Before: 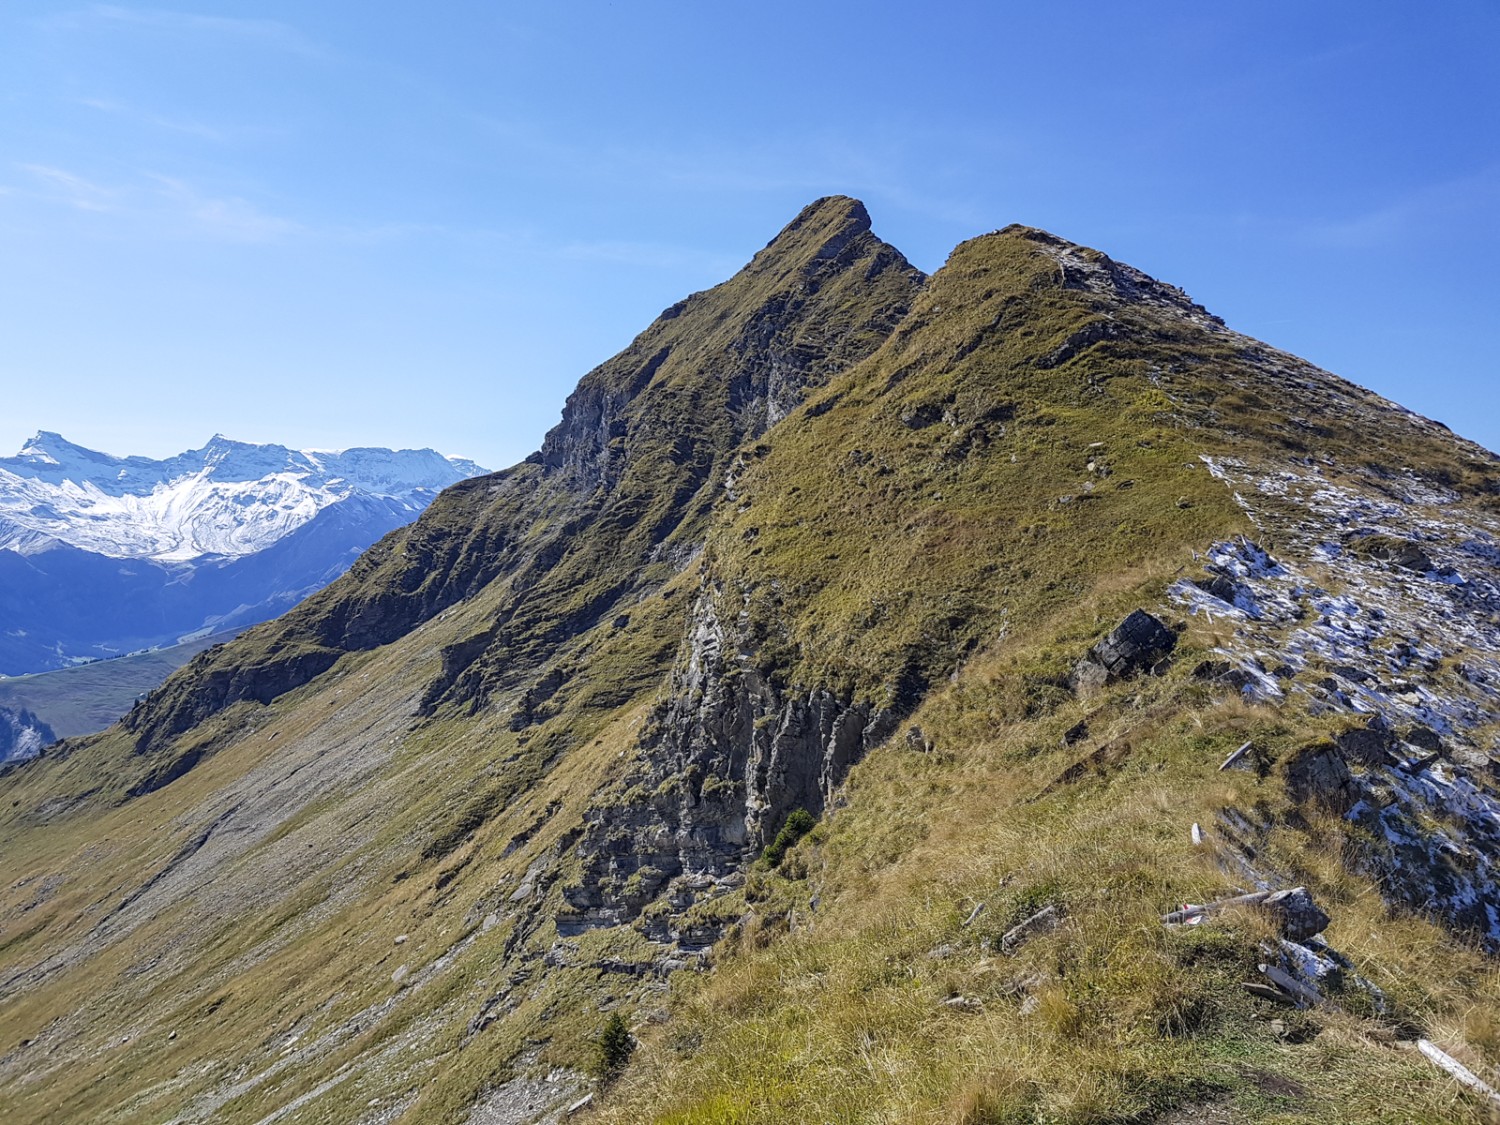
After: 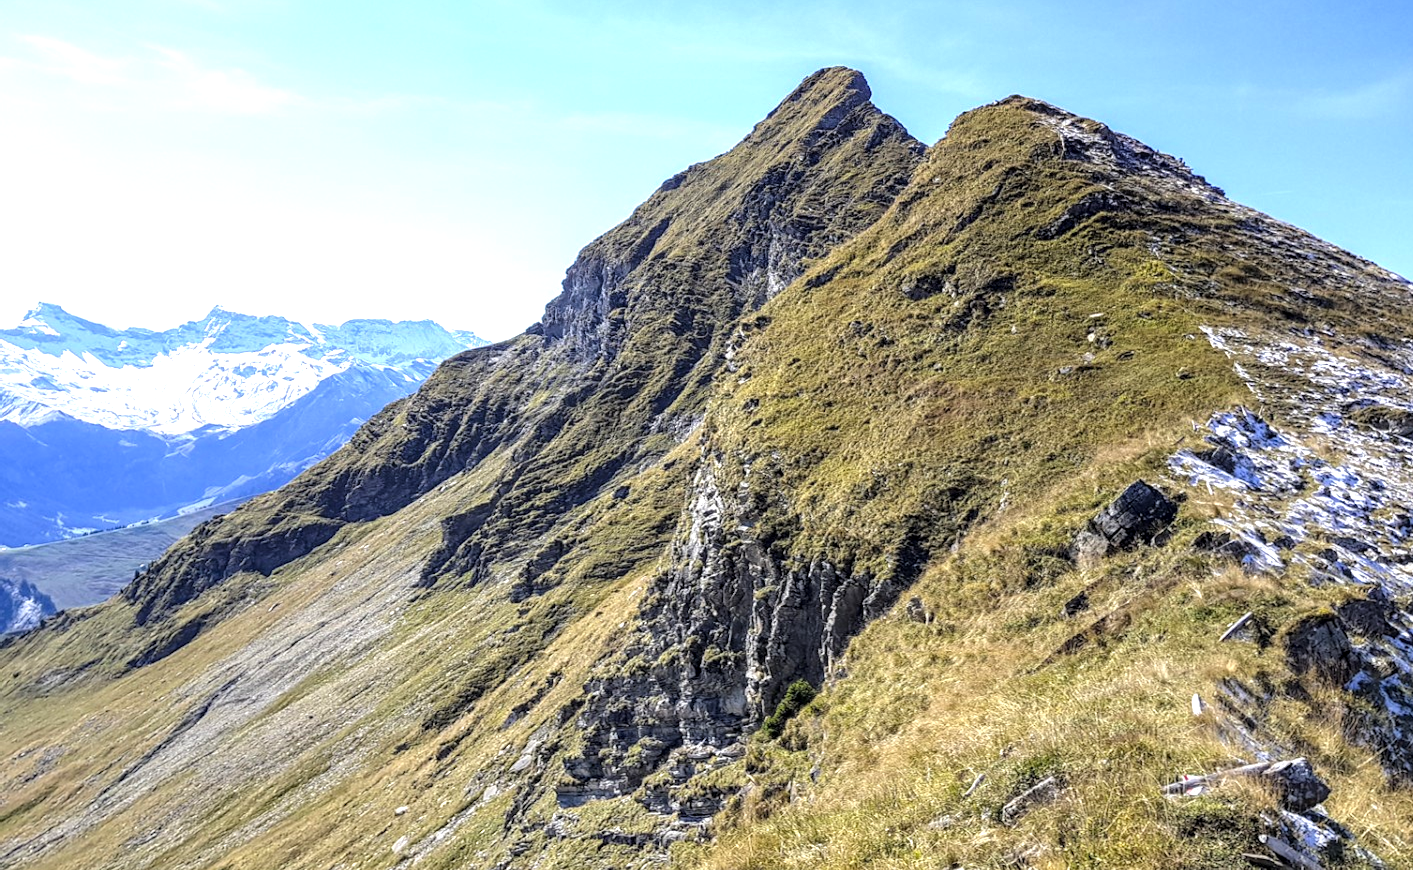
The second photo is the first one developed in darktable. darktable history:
local contrast: on, module defaults
crop and rotate: angle 0.029°, top 11.509%, right 5.831%, bottom 11.178%
tone equalizer: -8 EV -1.07 EV, -7 EV -1.05 EV, -6 EV -0.885 EV, -5 EV -0.56 EV, -3 EV 0.599 EV, -2 EV 0.889 EV, -1 EV 1 EV, +0 EV 1.06 EV
